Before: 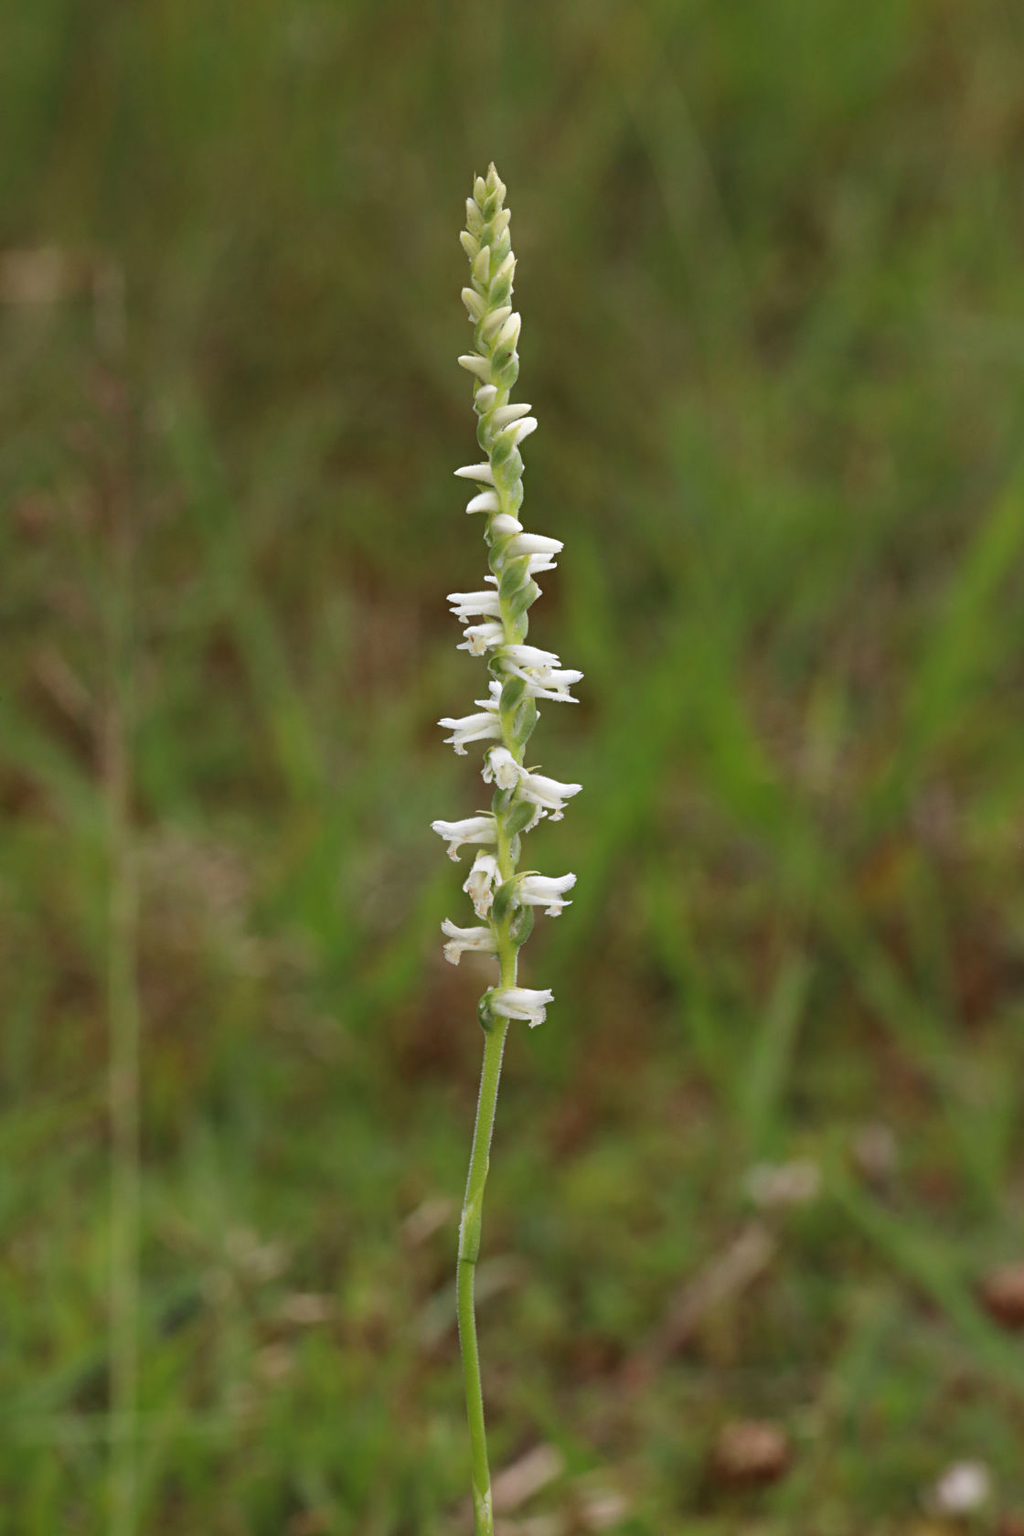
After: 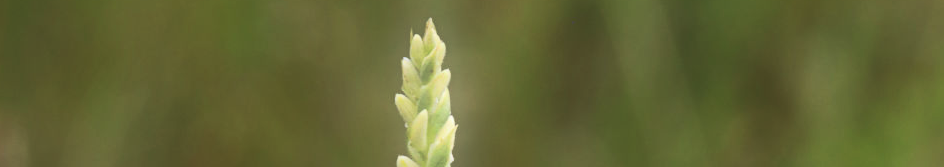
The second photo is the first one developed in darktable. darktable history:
contrast brightness saturation: contrast 0.2, brightness 0.16, saturation 0.22
tone equalizer: -8 EV -0.417 EV, -7 EV -0.389 EV, -6 EV -0.333 EV, -5 EV -0.222 EV, -3 EV 0.222 EV, -2 EV 0.333 EV, -1 EV 0.389 EV, +0 EV 0.417 EV, edges refinement/feathering 500, mask exposure compensation -1.57 EV, preserve details no
soften: size 60.24%, saturation 65.46%, brightness 0.506 EV, mix 25.7%
crop and rotate: left 9.644%, top 9.491%, right 6.021%, bottom 80.509%
